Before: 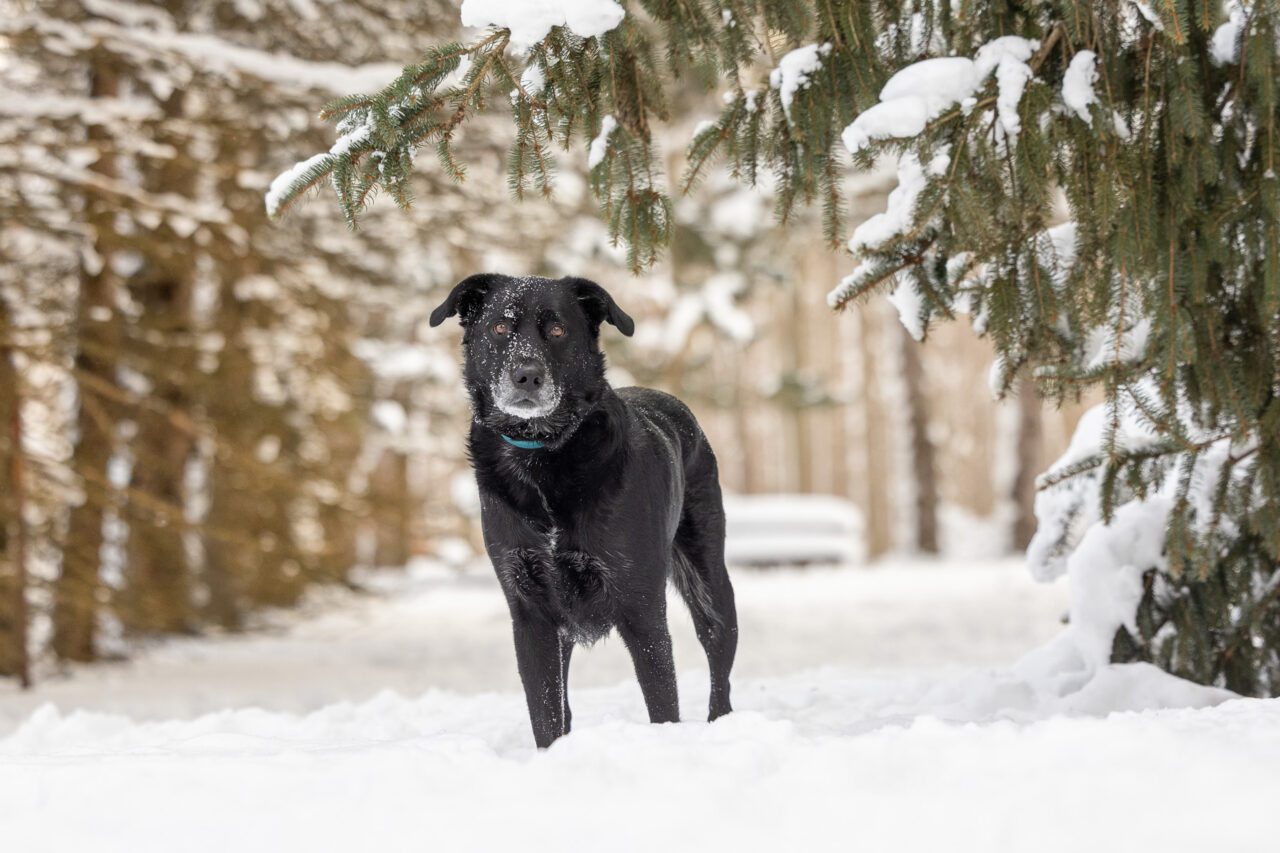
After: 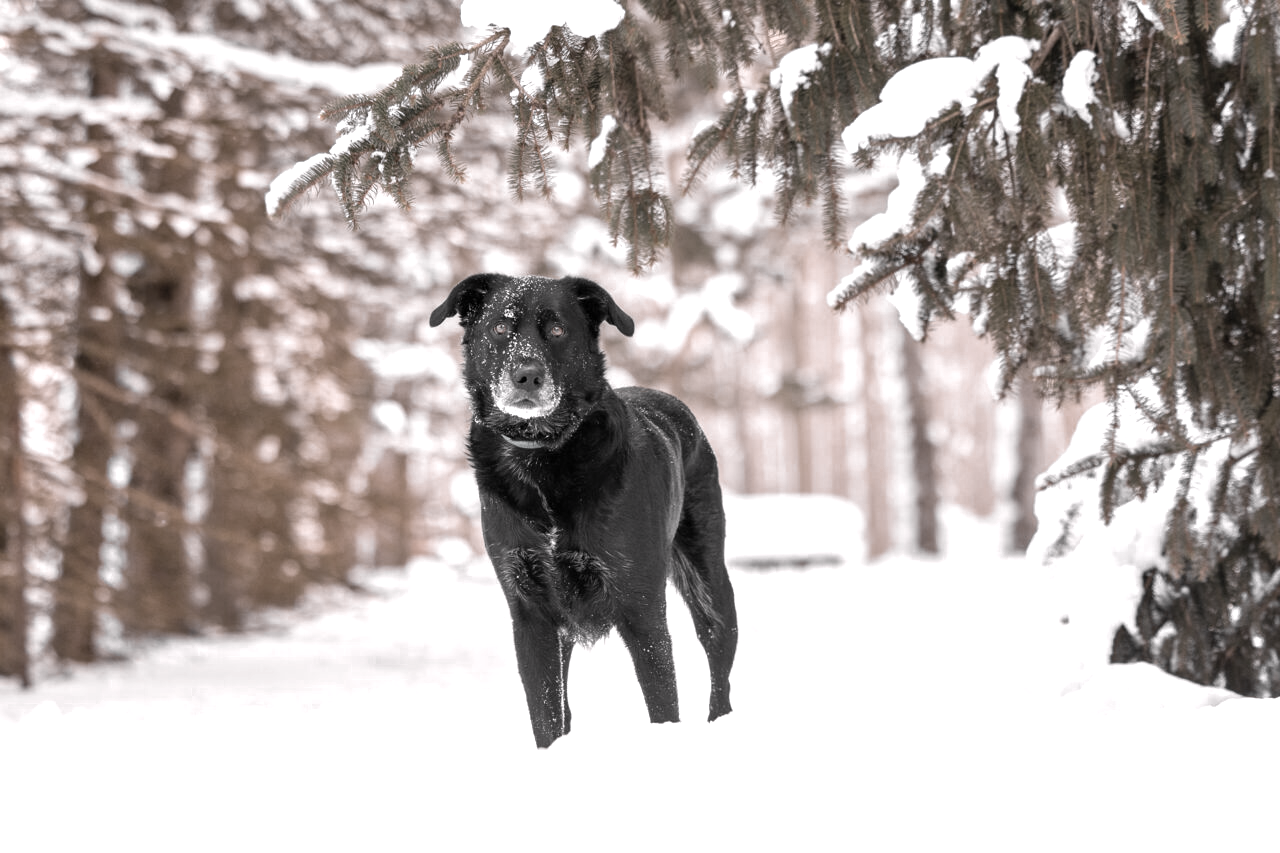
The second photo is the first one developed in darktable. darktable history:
white balance: red 1.188, blue 1.11
color zones: curves: ch0 [(0, 0.613) (0.01, 0.613) (0.245, 0.448) (0.498, 0.529) (0.642, 0.665) (0.879, 0.777) (0.99, 0.613)]; ch1 [(0, 0.035) (0.121, 0.189) (0.259, 0.197) (0.415, 0.061) (0.589, 0.022) (0.732, 0.022) (0.857, 0.026) (0.991, 0.053)]
